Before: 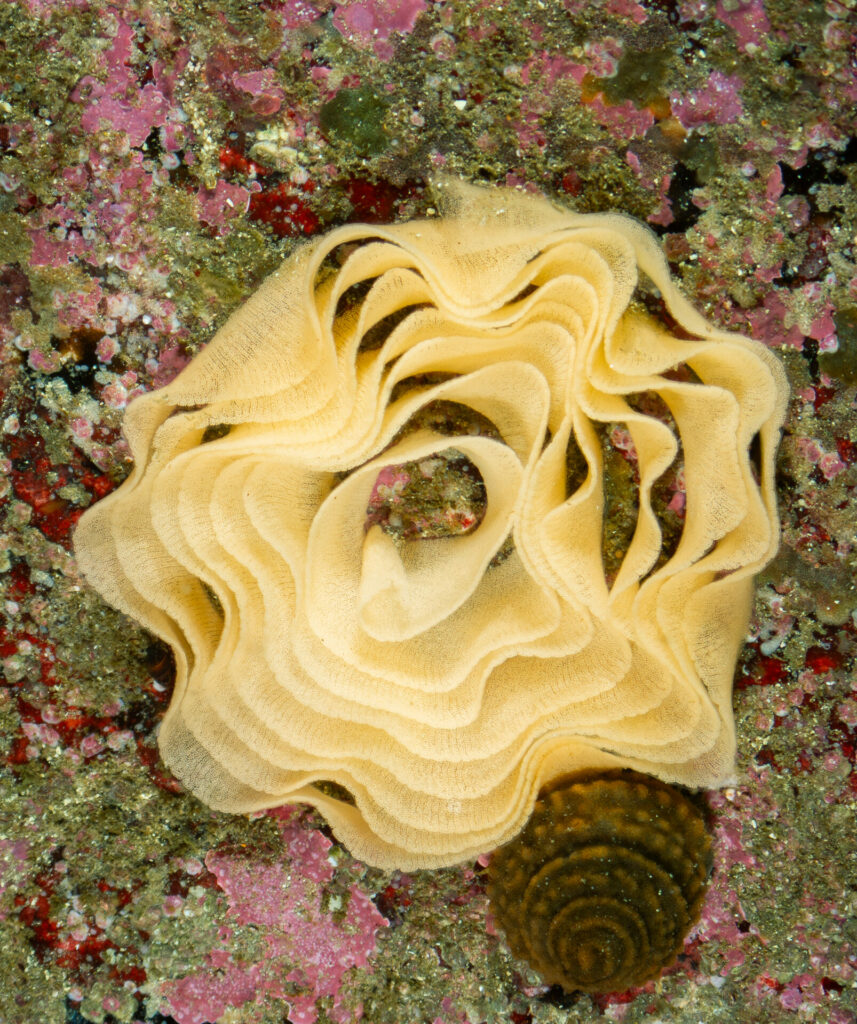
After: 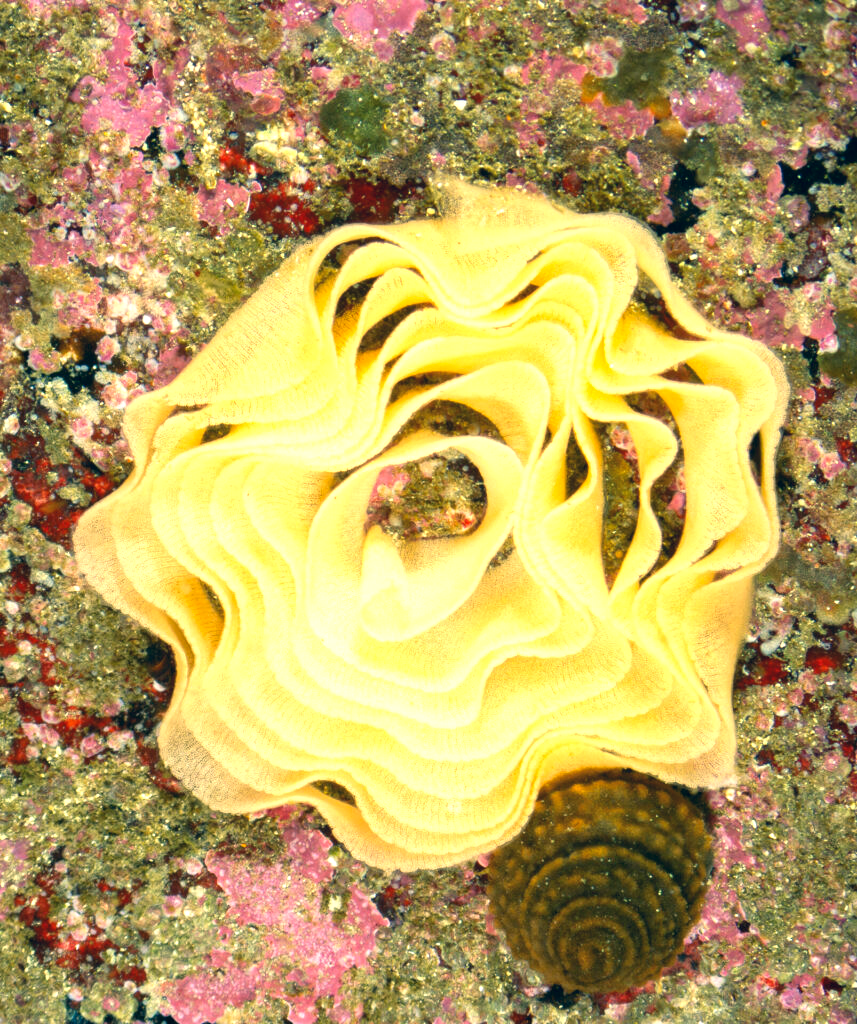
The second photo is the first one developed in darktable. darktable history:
color correction: highlights a* 10.29, highlights b* 13.87, shadows a* -10, shadows b* -15.01
exposure: exposure 0.949 EV, compensate highlight preservation false
